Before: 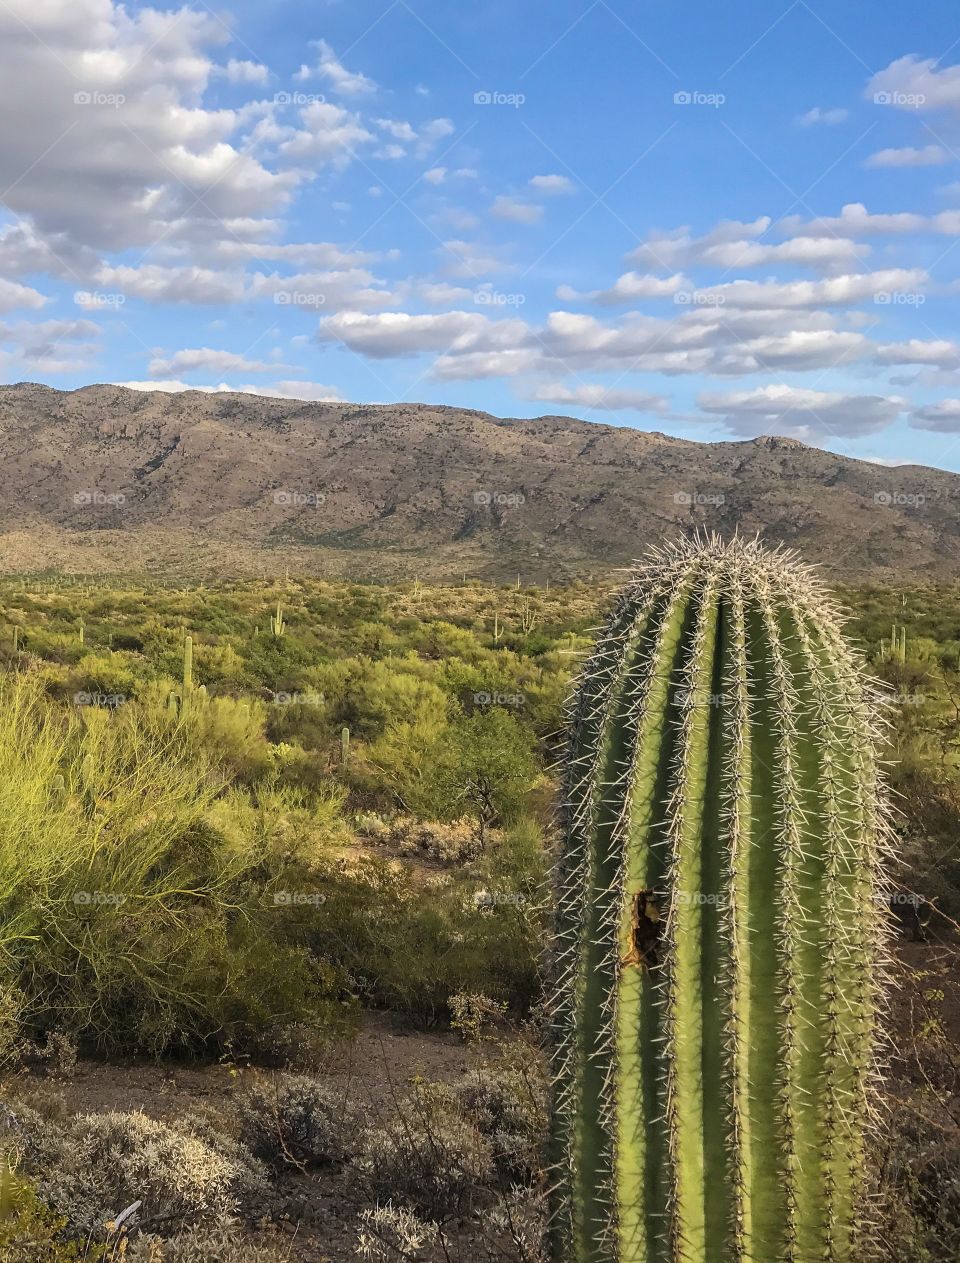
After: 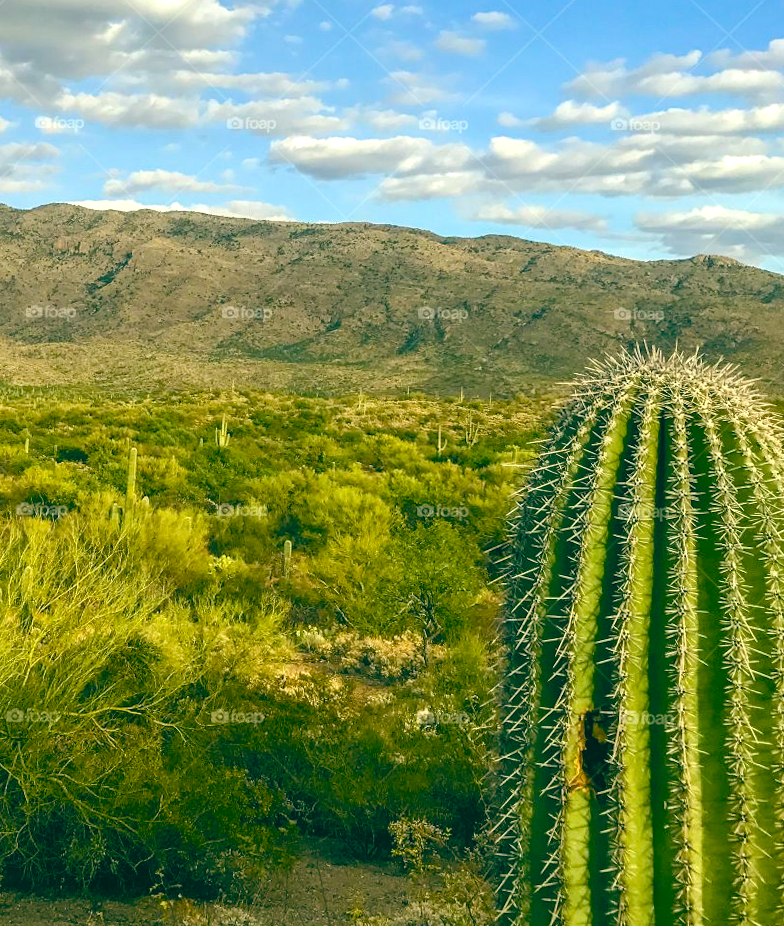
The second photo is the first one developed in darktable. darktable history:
color balance: lift [1.005, 0.99, 1.007, 1.01], gamma [1, 1.034, 1.032, 0.966], gain [0.873, 1.055, 1.067, 0.933]
crop and rotate: left 2.425%, top 11.305%, right 9.6%, bottom 15.08%
exposure: exposure -0.04 EV, compensate highlight preservation false
color balance rgb: linear chroma grading › shadows -2.2%, linear chroma grading › highlights -15%, linear chroma grading › global chroma -10%, linear chroma grading › mid-tones -10%, perceptual saturation grading › global saturation 45%, perceptual saturation grading › highlights -50%, perceptual saturation grading › shadows 30%, perceptual brilliance grading › global brilliance 18%, global vibrance 45%
rotate and perspective: rotation 0.215°, lens shift (vertical) -0.139, crop left 0.069, crop right 0.939, crop top 0.002, crop bottom 0.996
